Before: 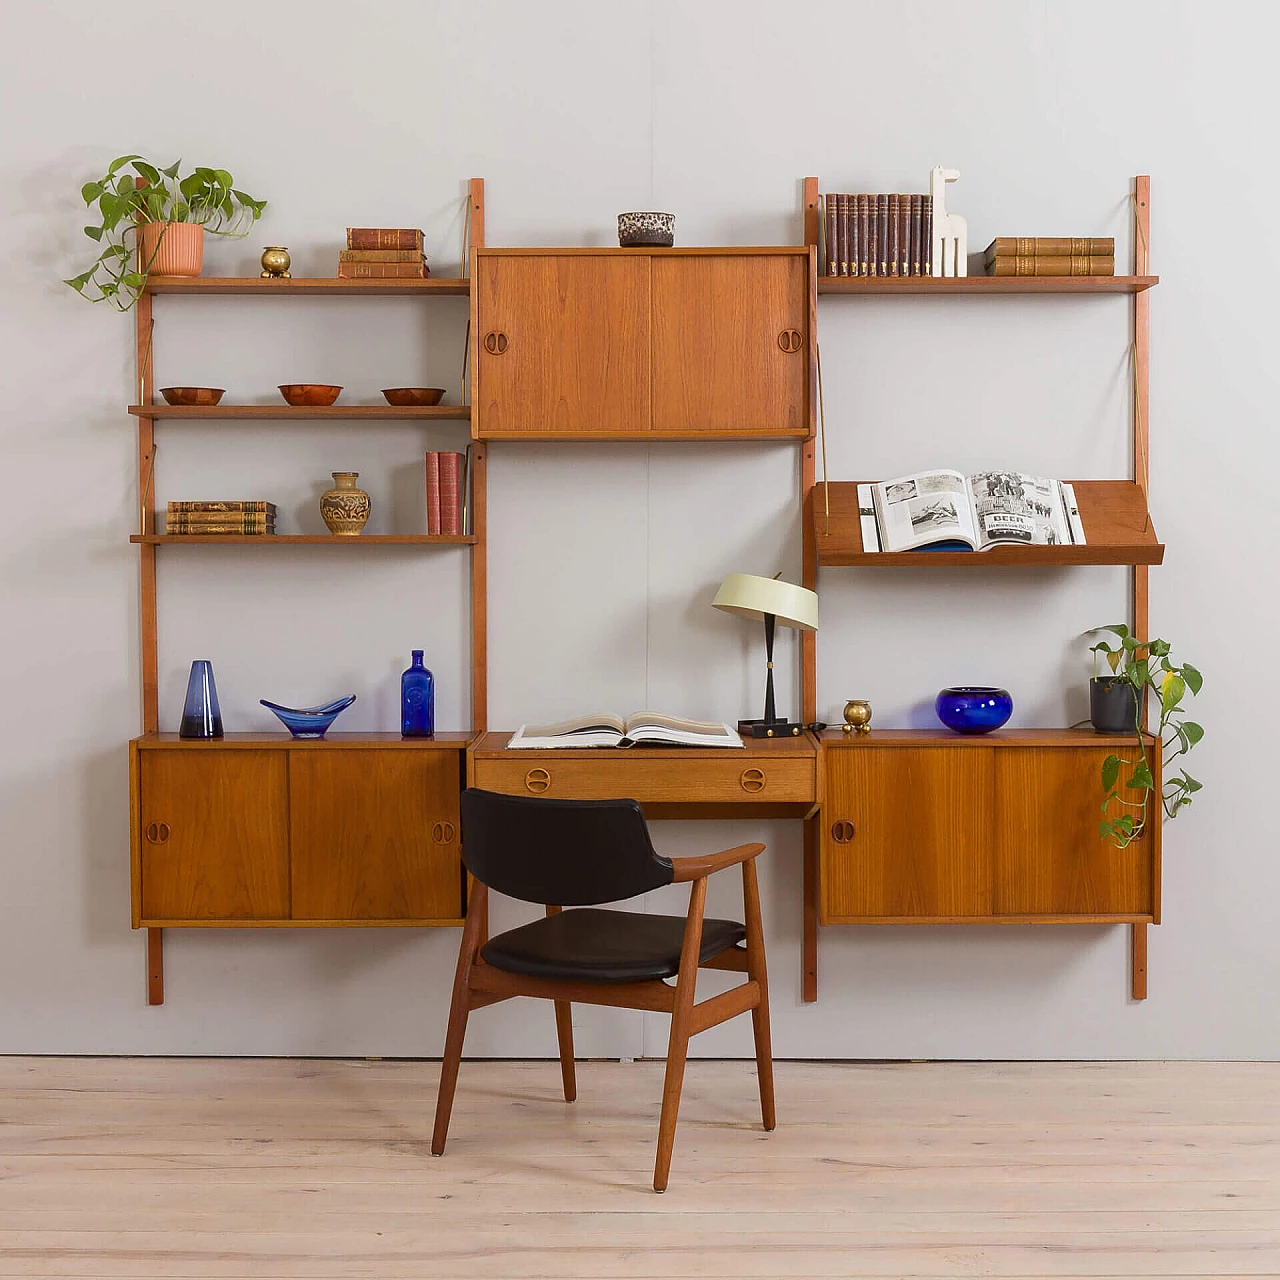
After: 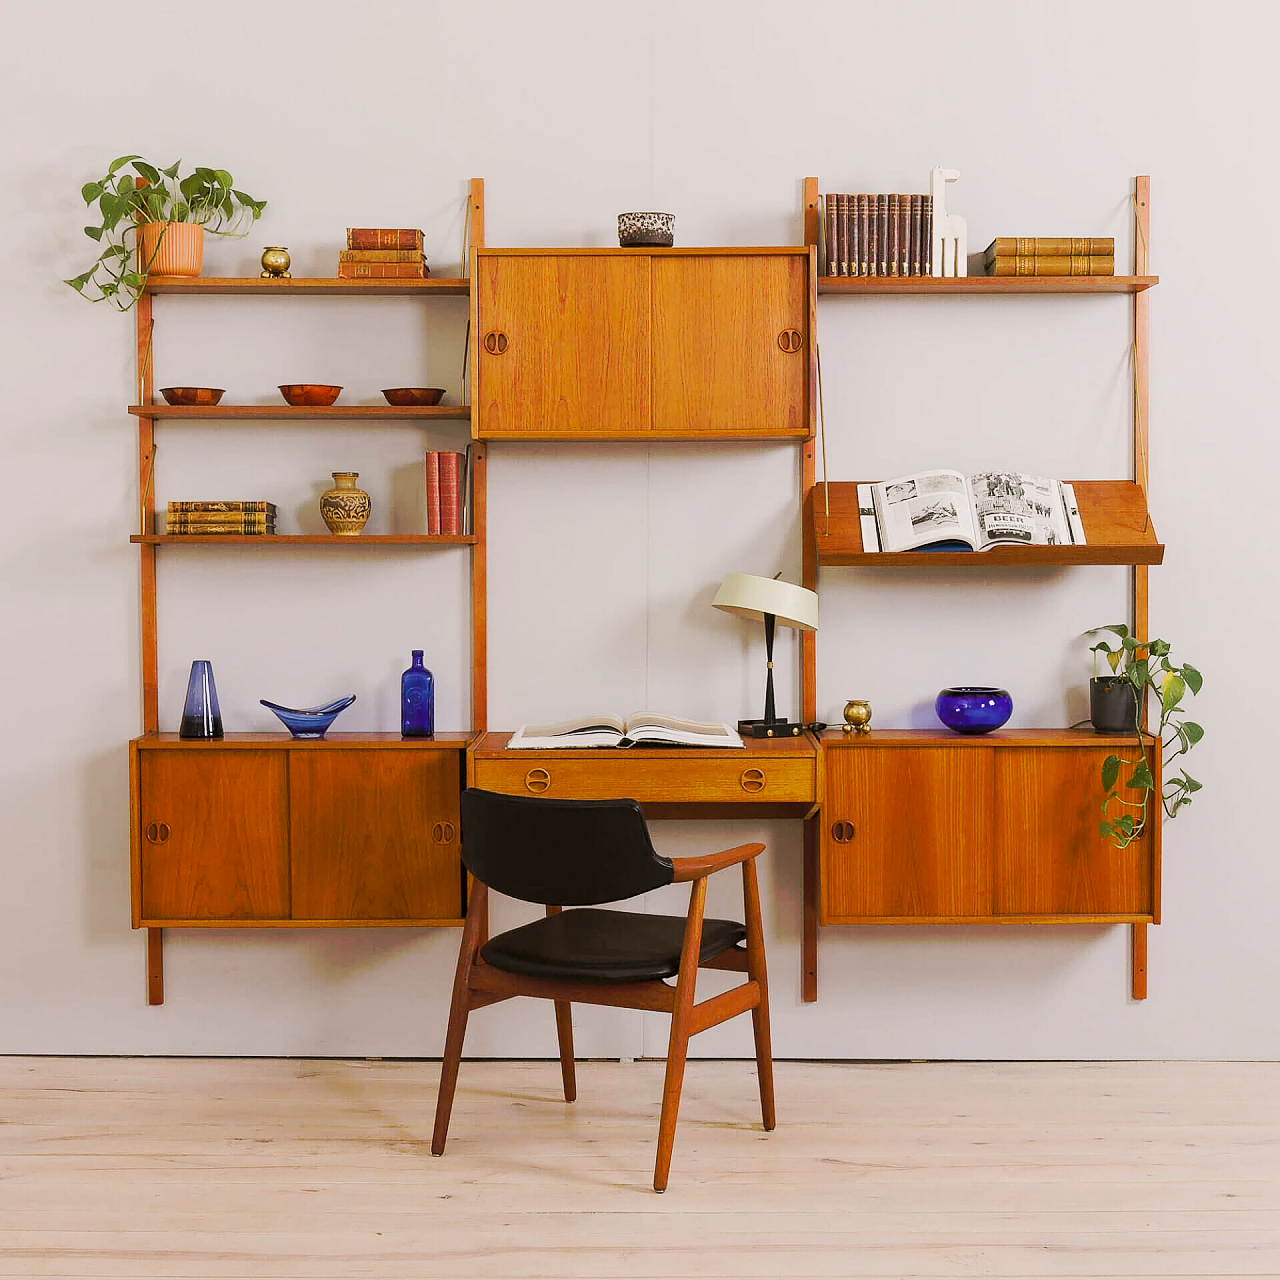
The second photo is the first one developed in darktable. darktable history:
tone curve: curves: ch0 [(0, 0) (0.003, 0.003) (0.011, 0.011) (0.025, 0.024) (0.044, 0.042) (0.069, 0.066) (0.1, 0.095) (0.136, 0.129) (0.177, 0.168) (0.224, 0.213) (0.277, 0.263) (0.335, 0.318) (0.399, 0.379) (0.468, 0.444) (0.543, 0.557) (0.623, 0.635) (0.709, 0.718) (0.801, 0.807) (0.898, 0.901) (1, 1)], preserve colors none
color look up table: target L [92.74, 90.46, 91.81, 84.78, 90.28, 59.68, 63.5, 67.95, 53.33, 45.96, 34.37, 21.69, 200, 79.65, 78.84, 76.8, 69.2, 72.52, 62.23, 62.5, 52.82, 51.6, 49.27, 48.67, 44.75, 33.84, 13.87, 94.57, 88.44, 71.11, 72.76, 75.23, 60.56, 61.39, 50.08, 46.06, 39.2, 44.53, 33.78, 39.17, 37.1, 17.51, 6.387, 89.33, 75.34, 66.17, 58.67, 49.78, 10.89], target a [-6.034, -18.17, -8.257, -27.69, -25.26, -42.2, -19.16, -3.836, -41.93, -29.01, -21.74, -19.01, 0, 19.96, 10.97, 34.99, 41.65, 7.579, 62.71, -0.374, 78.38, 36.14, 31, 74.38, 13, 57.3, 23.81, 1.923, 14.31, 41.55, 24.41, 41.81, 76.39, 25.04, 25.94, 69.83, 9.732, 56.9, 0.383, 64.38, 34.86, 27.35, 12.55, -21.57, -14.24, 0.587, -33.77, -19.59, -9.952], target b [19.61, 32.38, 41.02, 22.74, 9.375, 44.18, 23.23, 68.07, 33.99, 40.33, 8.106, 21.08, 0, 27.06, 76.84, 9.975, 49.22, 3.945, 24.73, 42.46, 66.94, 21.18, 56.8, 33.77, 37.27, 48.57, 15.9, 2.82, -9.74, -13.39, -32.13, -28.45, -19.31, -50.75, -18.31, -35.68, -49.58, -59.58, 5.959, 5.412, -62.19, -50.48, -4.032, -6.545, -11.44, -29.66, 3.838, -24.28, 1.432], num patches 49
